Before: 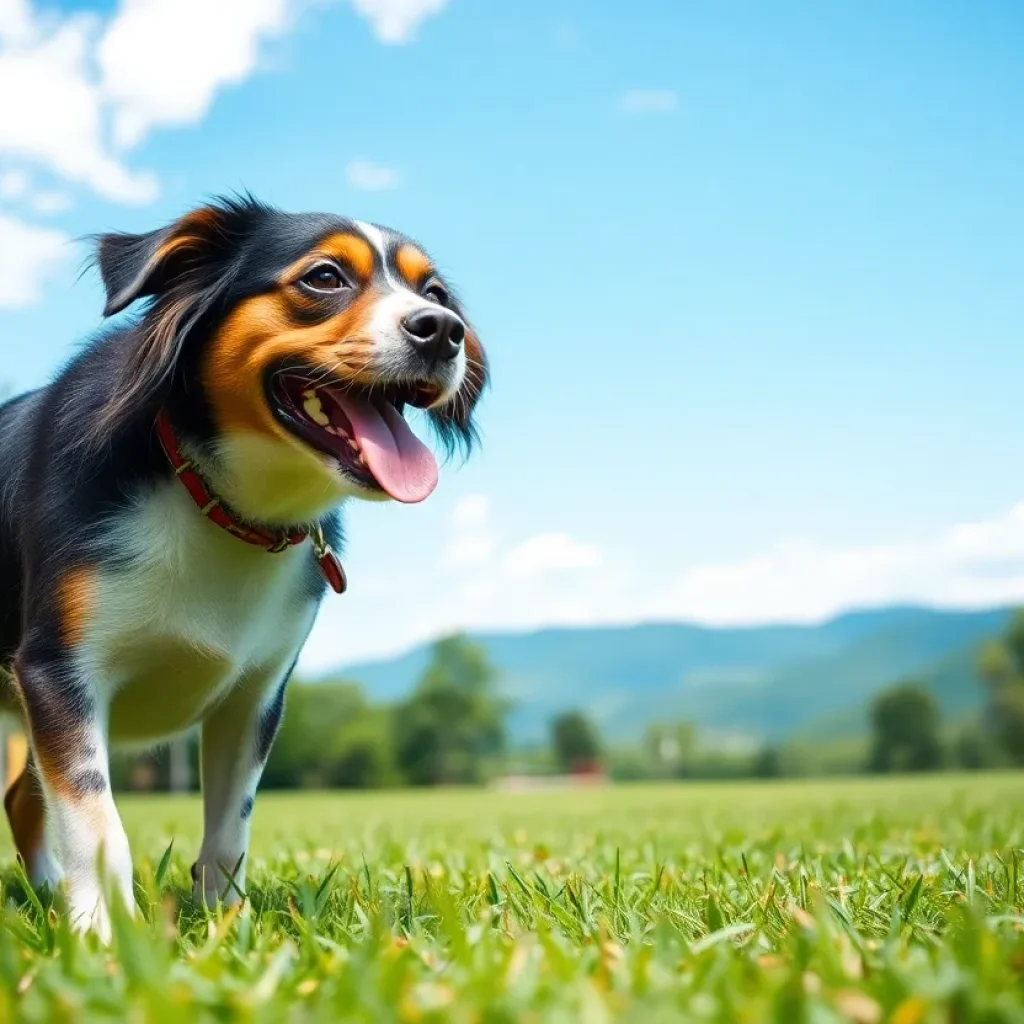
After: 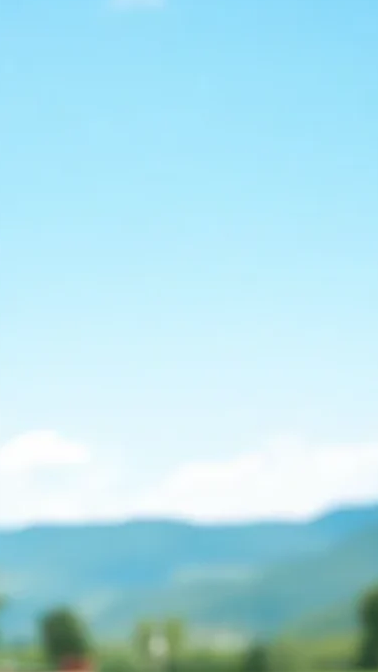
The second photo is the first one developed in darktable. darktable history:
crop and rotate: left 49.936%, top 10.094%, right 13.136%, bottom 24.256%
sharpen: amount 0.2
